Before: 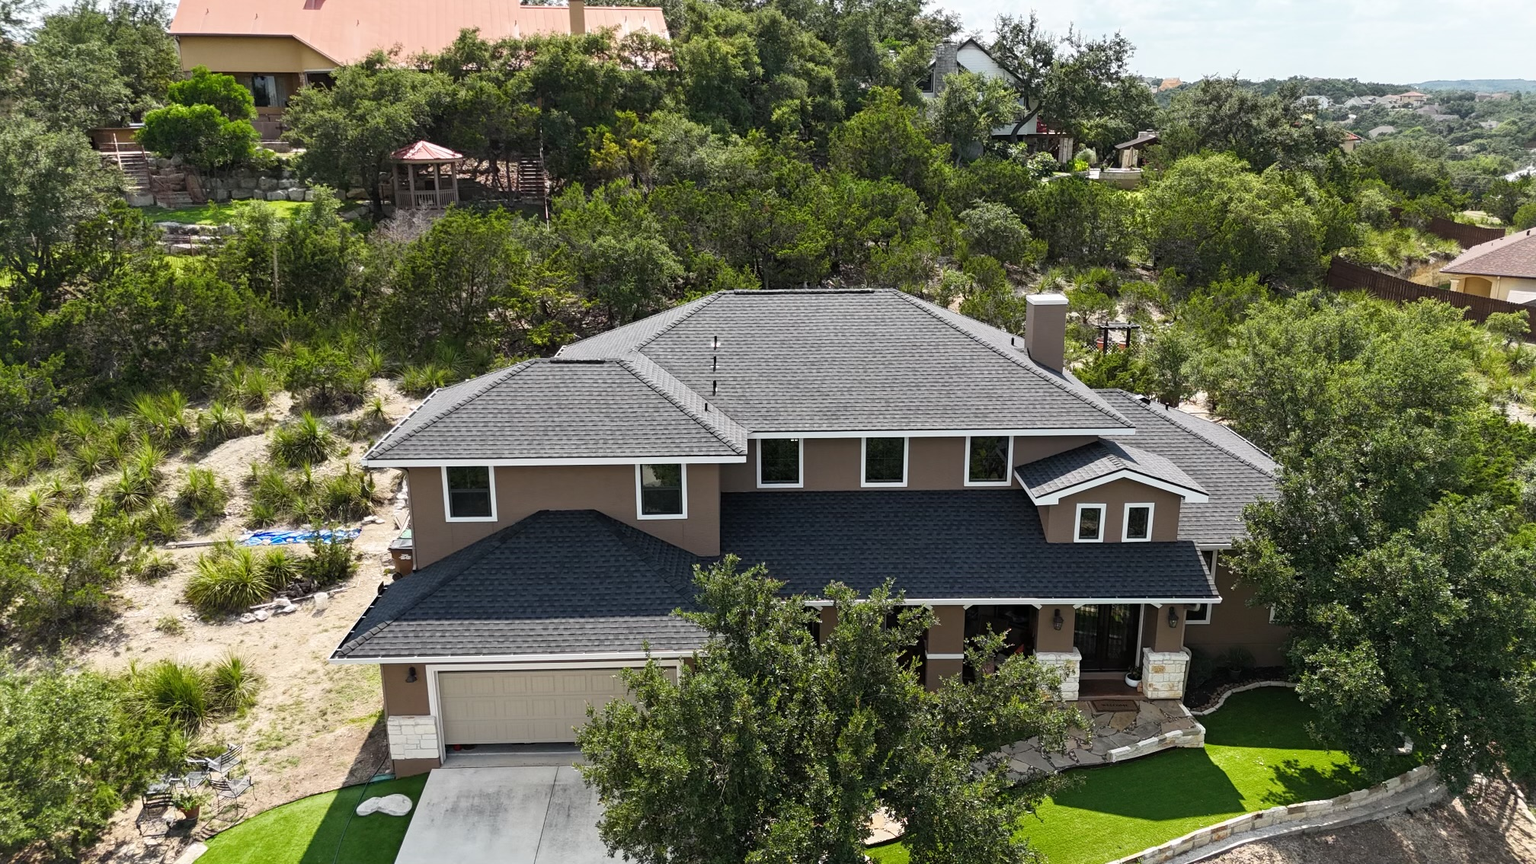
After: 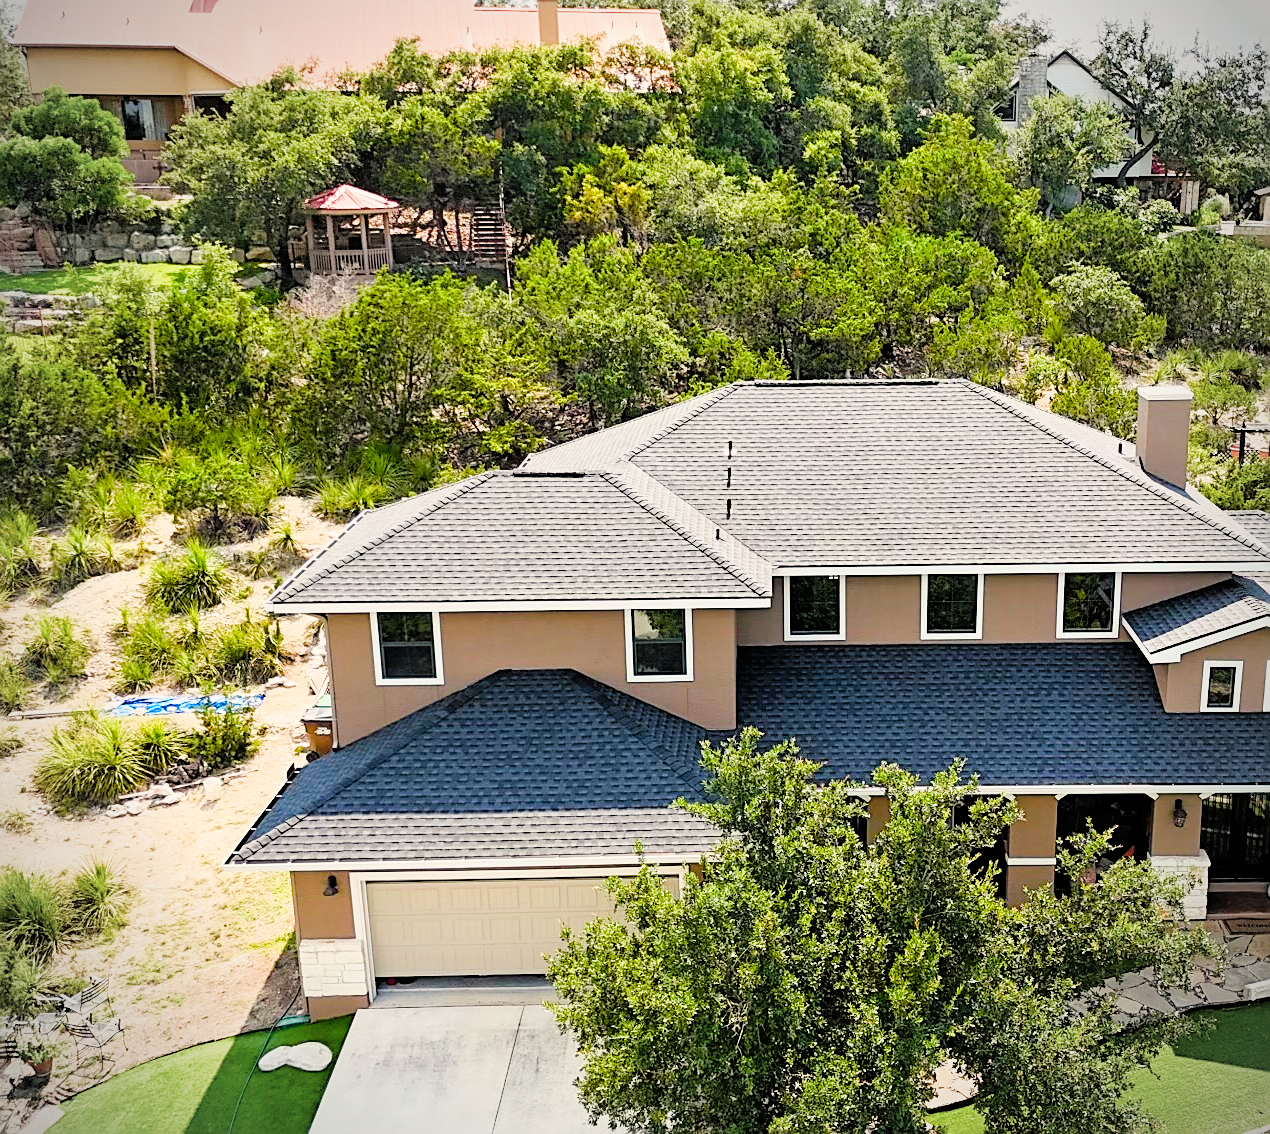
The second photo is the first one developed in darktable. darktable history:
crop: left 10.387%, right 26.582%
contrast brightness saturation: brightness 0.086, saturation 0.193
filmic rgb: black relative exposure -4.66 EV, white relative exposure 4.76 EV, hardness 2.35, latitude 35.93%, contrast 1.049, highlights saturation mix 0.816%, shadows ↔ highlights balance 1.23%, iterations of high-quality reconstruction 10
exposure: black level correction 0, exposure 1 EV, compensate highlight preservation false
sharpen: on, module defaults
color balance rgb: power › hue 71.95°, highlights gain › chroma 2.97%, highlights gain › hue 76.19°, linear chroma grading › global chroma 14.443%, perceptual saturation grading › global saturation 25.771%, perceptual saturation grading › highlights -50.32%, perceptual saturation grading › shadows 31.134%, perceptual brilliance grading › global brilliance 12.017%, global vibrance 20%
vignetting: on, module defaults
